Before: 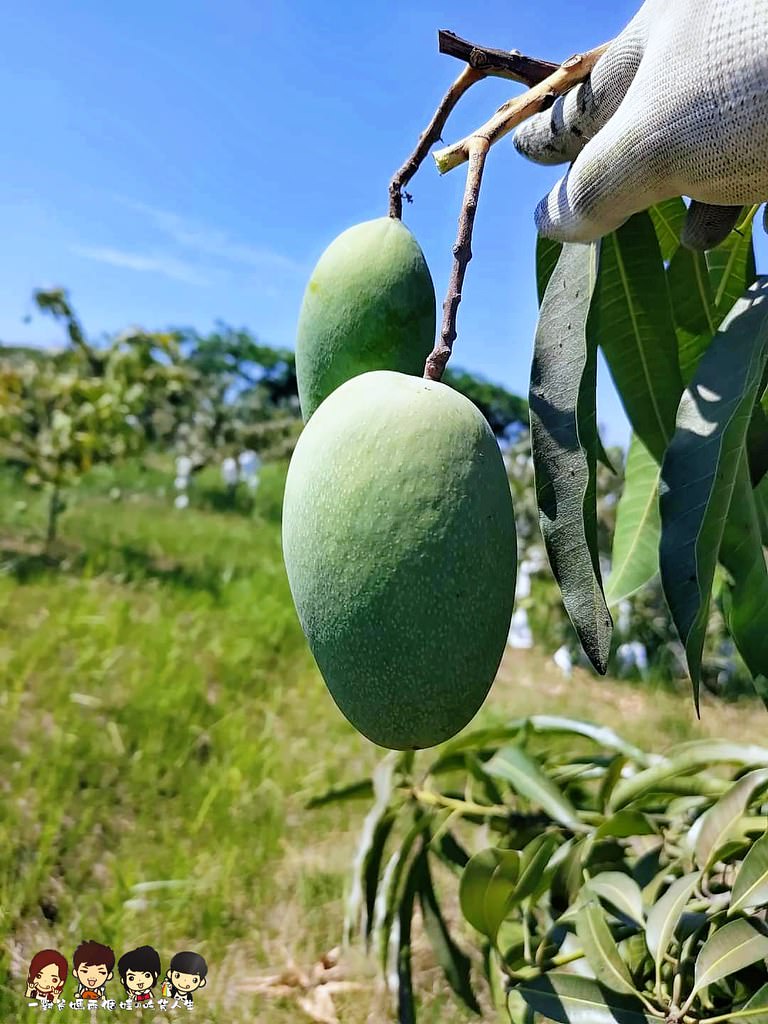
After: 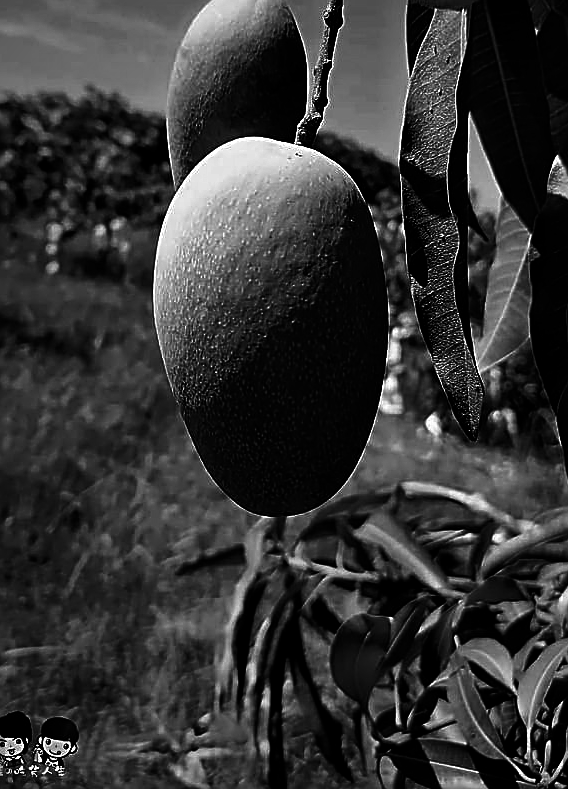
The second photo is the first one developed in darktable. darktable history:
crop: left 16.871%, top 22.857%, right 9.116%
sharpen: amount 0.901
contrast brightness saturation: contrast 0.02, brightness -1, saturation -1
vignetting: fall-off start 73.57%, center (0.22, -0.235)
